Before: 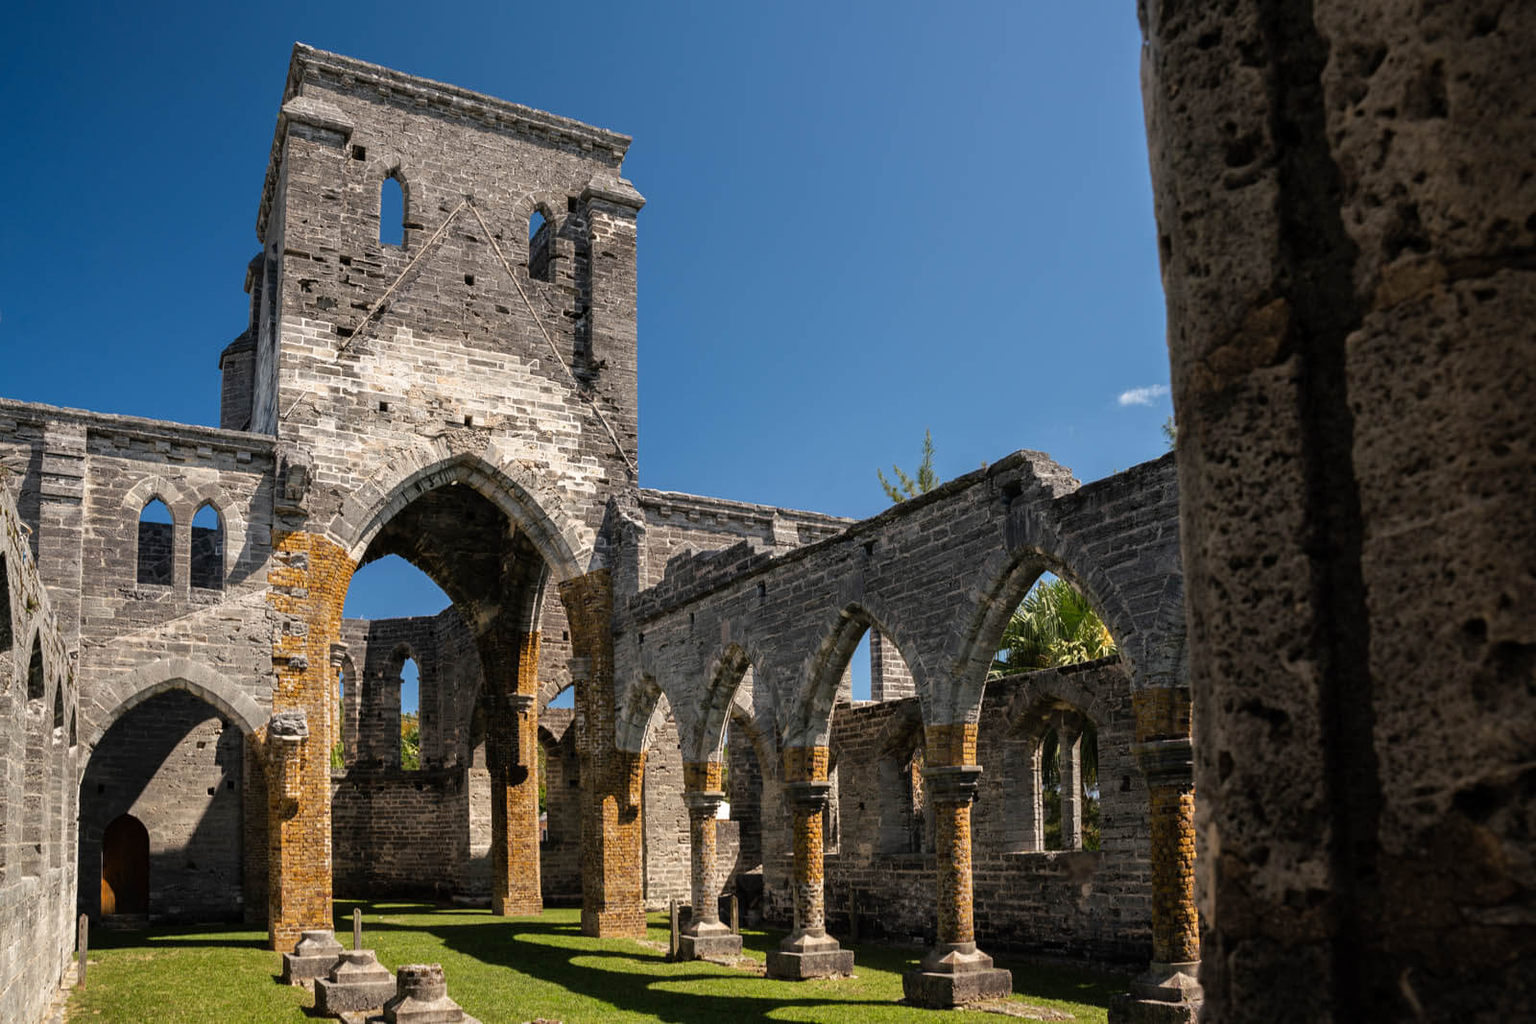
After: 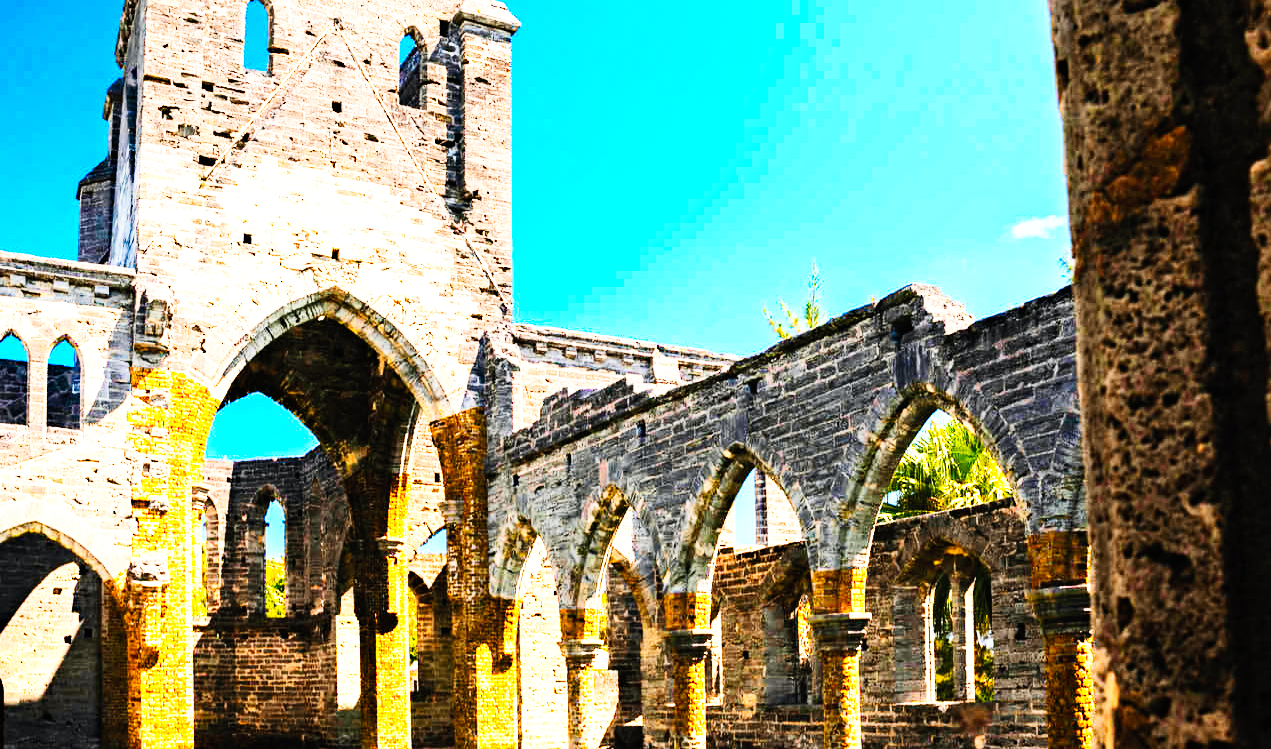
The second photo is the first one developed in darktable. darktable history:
tone curve: curves: ch0 [(0, 0) (0.266, 0.247) (0.741, 0.751) (1, 1)], preserve colors none
contrast brightness saturation: contrast 0.201, brightness 0.158, saturation 0.223
crop: left 9.537%, top 17.382%, right 11.004%, bottom 12.369%
base curve: curves: ch0 [(0, 0) (0.007, 0.004) (0.027, 0.03) (0.046, 0.07) (0.207, 0.54) (0.442, 0.872) (0.673, 0.972) (1, 1)], preserve colors none
color zones: curves: ch0 [(0, 0.473) (0.001, 0.473) (0.226, 0.548) (0.4, 0.589) (0.525, 0.54) (0.728, 0.403) (0.999, 0.473) (1, 0.473)]; ch1 [(0, 0.619) (0.001, 0.619) (0.234, 0.388) (0.4, 0.372) (0.528, 0.422) (0.732, 0.53) (0.999, 0.619) (1, 0.619)]; ch2 [(0, 0.547) (0.001, 0.547) (0.226, 0.45) (0.4, 0.525) (0.525, 0.585) (0.8, 0.511) (0.999, 0.547) (1, 0.547)], mix -63.19%
exposure: exposure 0.203 EV, compensate highlight preservation false
haze removal: strength 0.288, distance 0.245, compatibility mode true, adaptive false
color balance rgb: power › hue 330.2°, linear chroma grading › global chroma 15.498%, perceptual saturation grading › global saturation 20%, perceptual saturation grading › highlights -25.355%, perceptual saturation grading › shadows 25.935%, perceptual brilliance grading › global brilliance 24.291%
